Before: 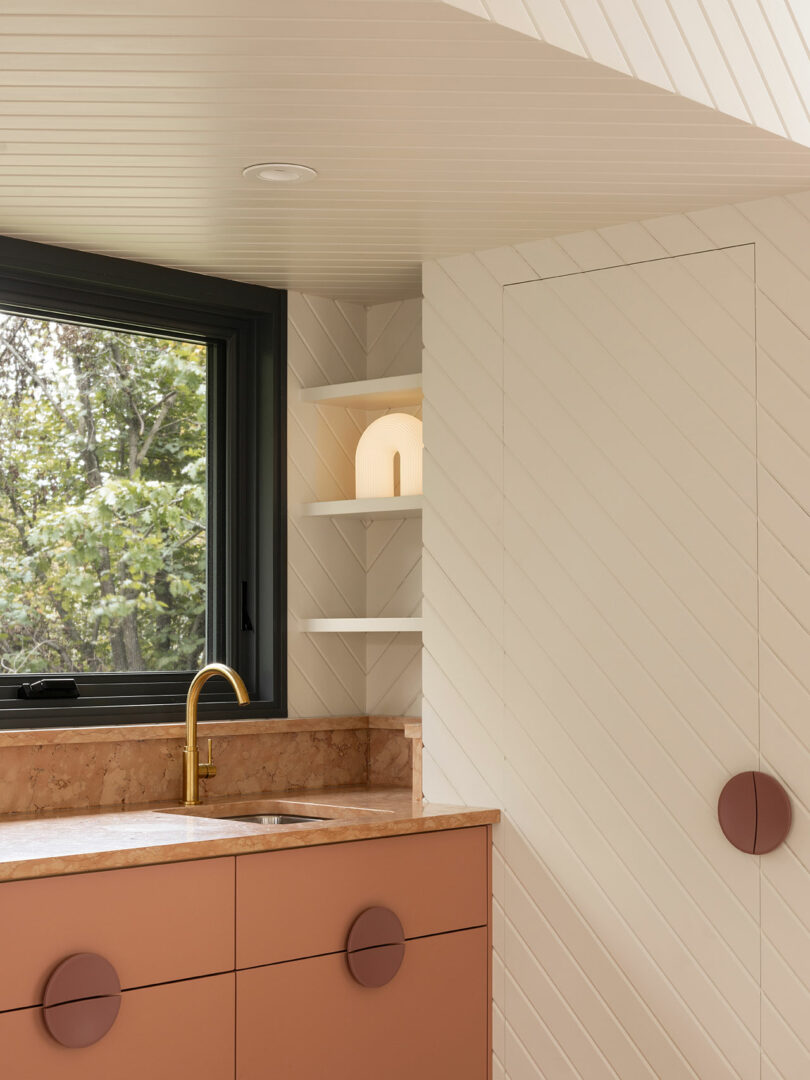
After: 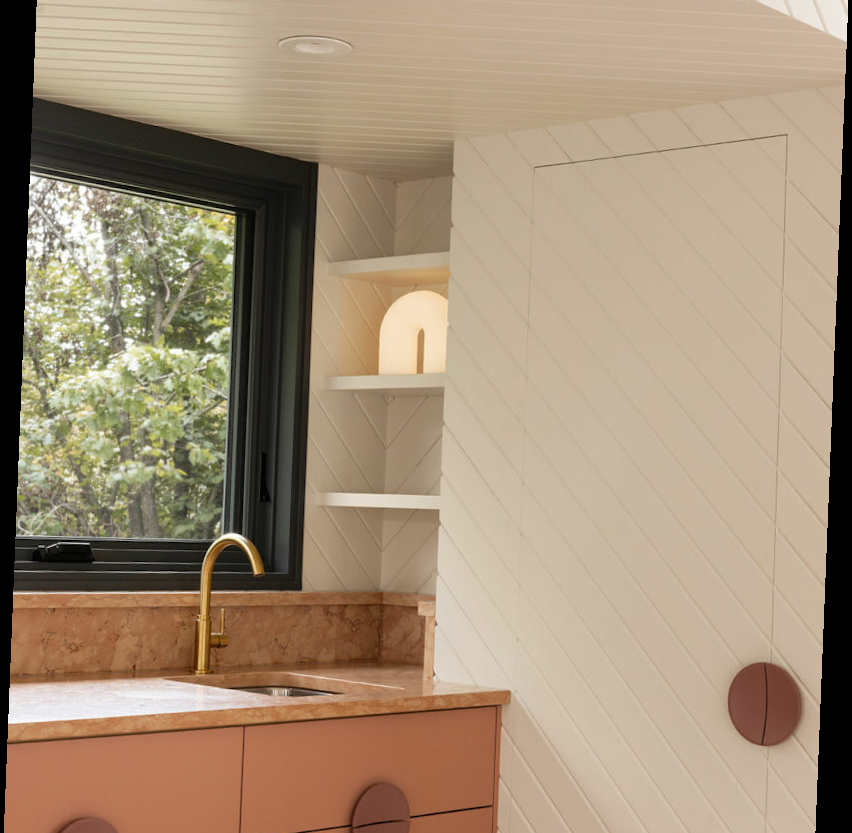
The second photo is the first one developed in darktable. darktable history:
rotate and perspective: rotation 2.27°, automatic cropping off
crop and rotate: top 12.5%, bottom 12.5%
